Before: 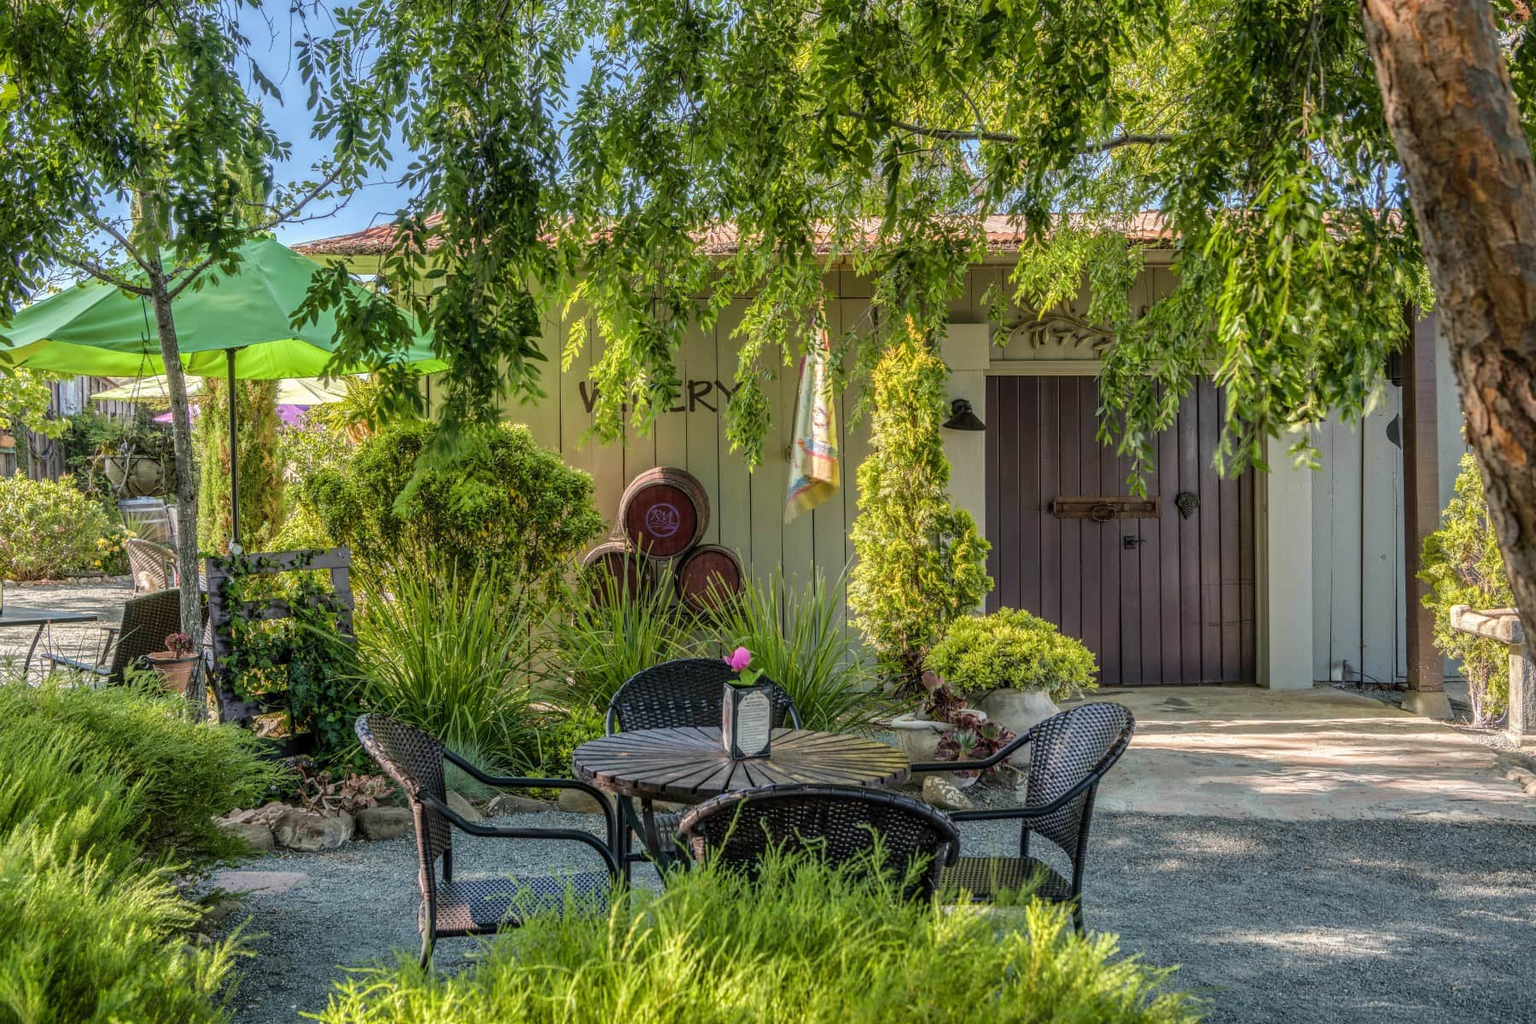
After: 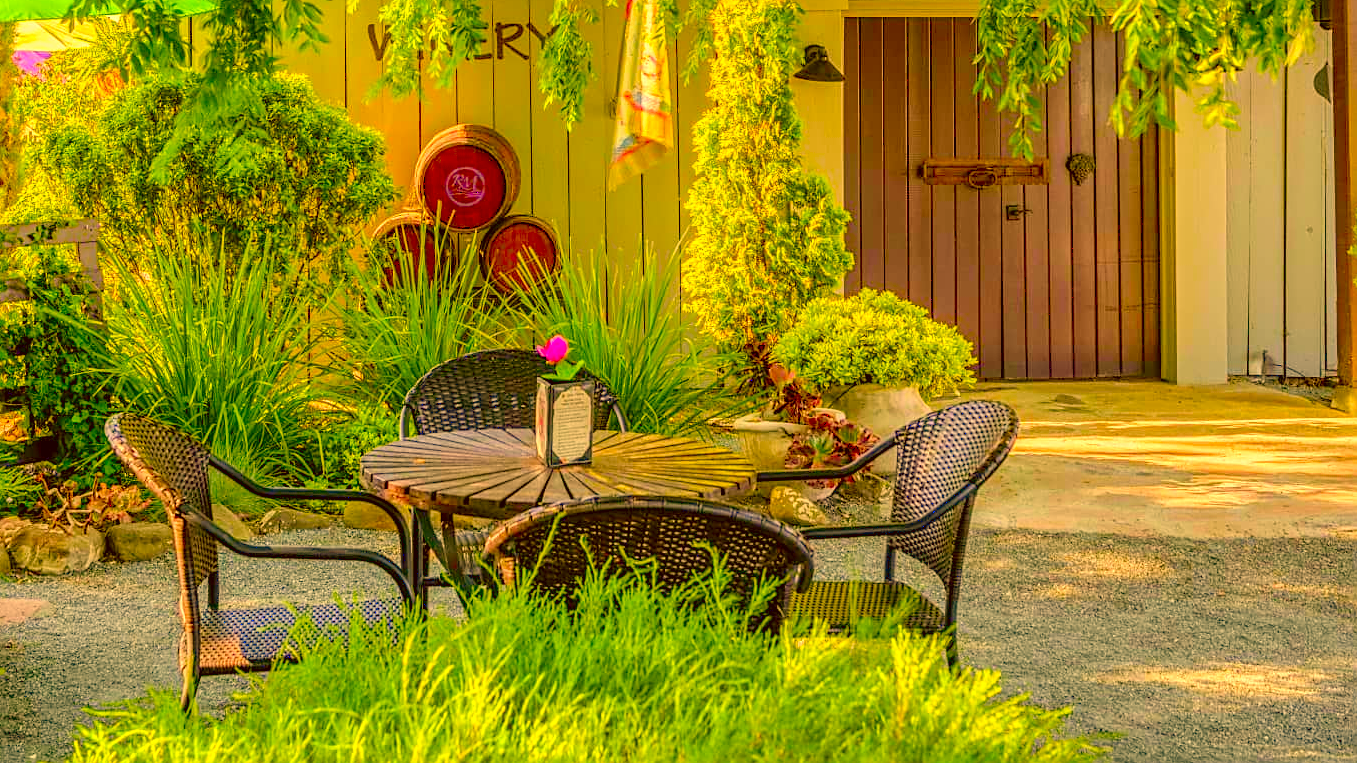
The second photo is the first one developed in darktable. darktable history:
sharpen: on, module defaults
levels: gray 59.41%, levels [0, 0.397, 0.955]
color correction: highlights a* 10.61, highlights b* 29.9, shadows a* 2.88, shadows b* 18.27, saturation 1.73
crop and rotate: left 17.317%, top 35.294%, right 7.277%, bottom 1.051%
